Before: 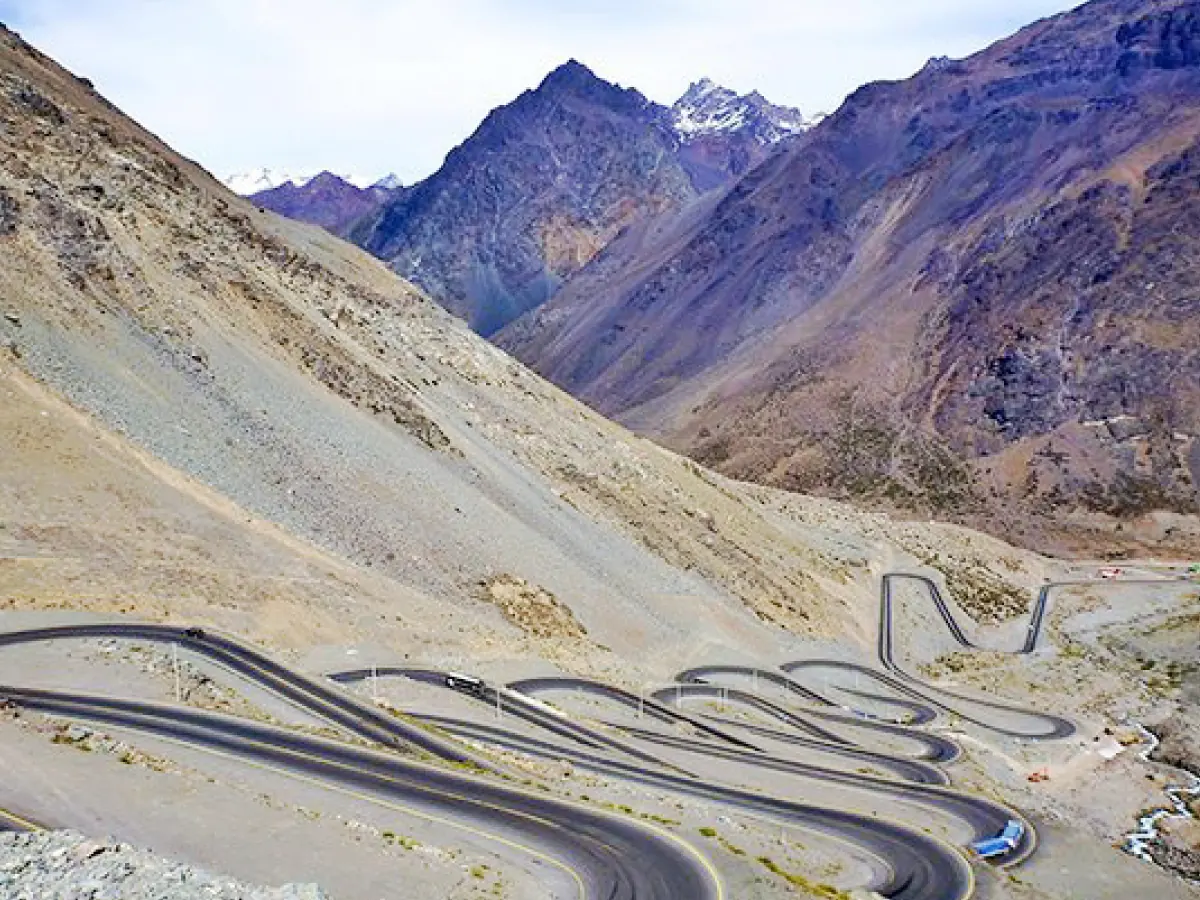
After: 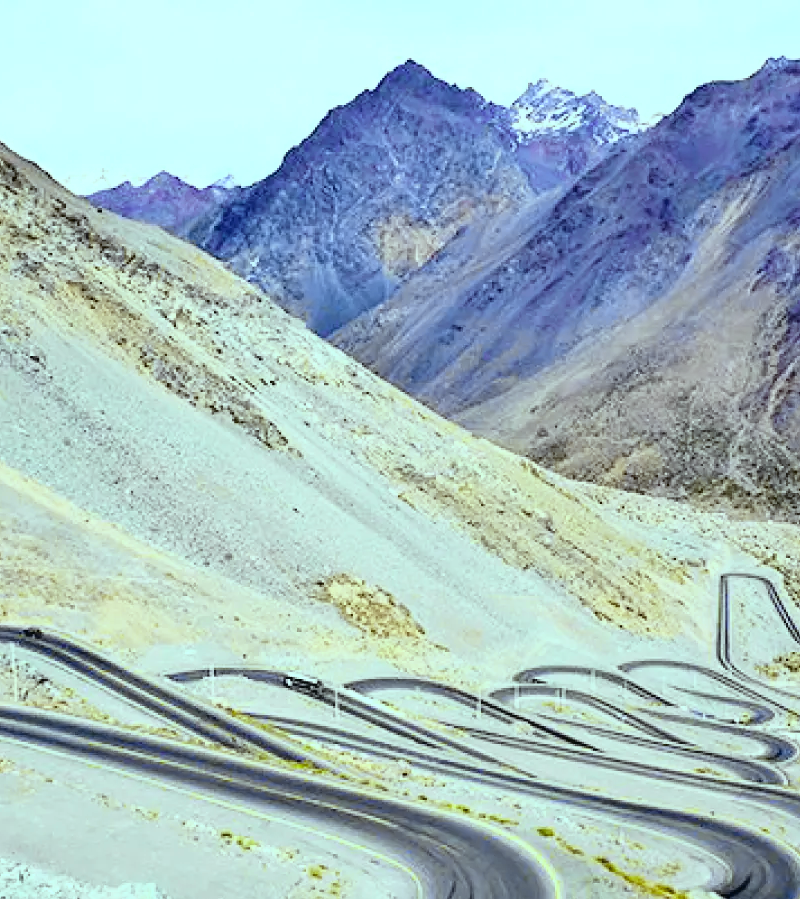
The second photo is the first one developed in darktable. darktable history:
crop and rotate: left 13.537%, right 19.796%
color balance: mode lift, gamma, gain (sRGB), lift [0.997, 0.979, 1.021, 1.011], gamma [1, 1.084, 0.916, 0.998], gain [1, 0.87, 1.13, 1.101], contrast 4.55%, contrast fulcrum 38.24%, output saturation 104.09%
tone curve: curves: ch0 [(0, 0.013) (0.129, 0.1) (0.327, 0.382) (0.489, 0.573) (0.66, 0.748) (0.858, 0.926) (1, 0.977)]; ch1 [(0, 0) (0.353, 0.344) (0.45, 0.46) (0.498, 0.495) (0.521, 0.506) (0.563, 0.559) (0.592, 0.585) (0.657, 0.655) (1, 1)]; ch2 [(0, 0) (0.333, 0.346) (0.375, 0.375) (0.427, 0.44) (0.5, 0.501) (0.505, 0.499) (0.528, 0.533) (0.579, 0.61) (0.612, 0.644) (0.66, 0.715) (1, 1)], color space Lab, independent channels, preserve colors none
